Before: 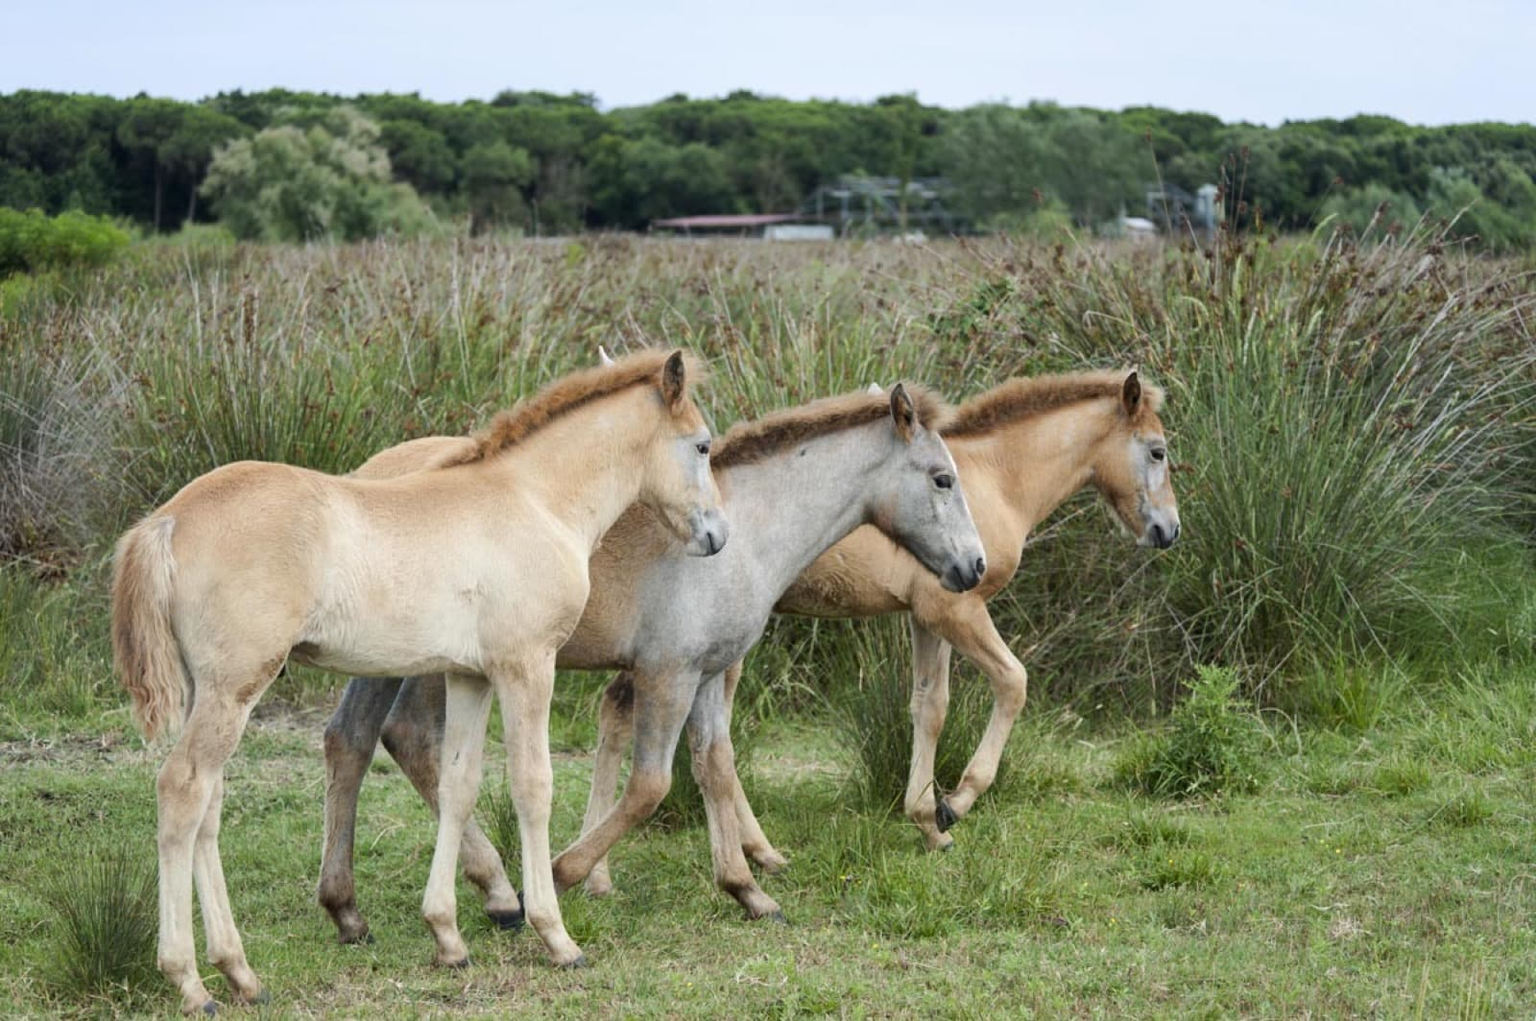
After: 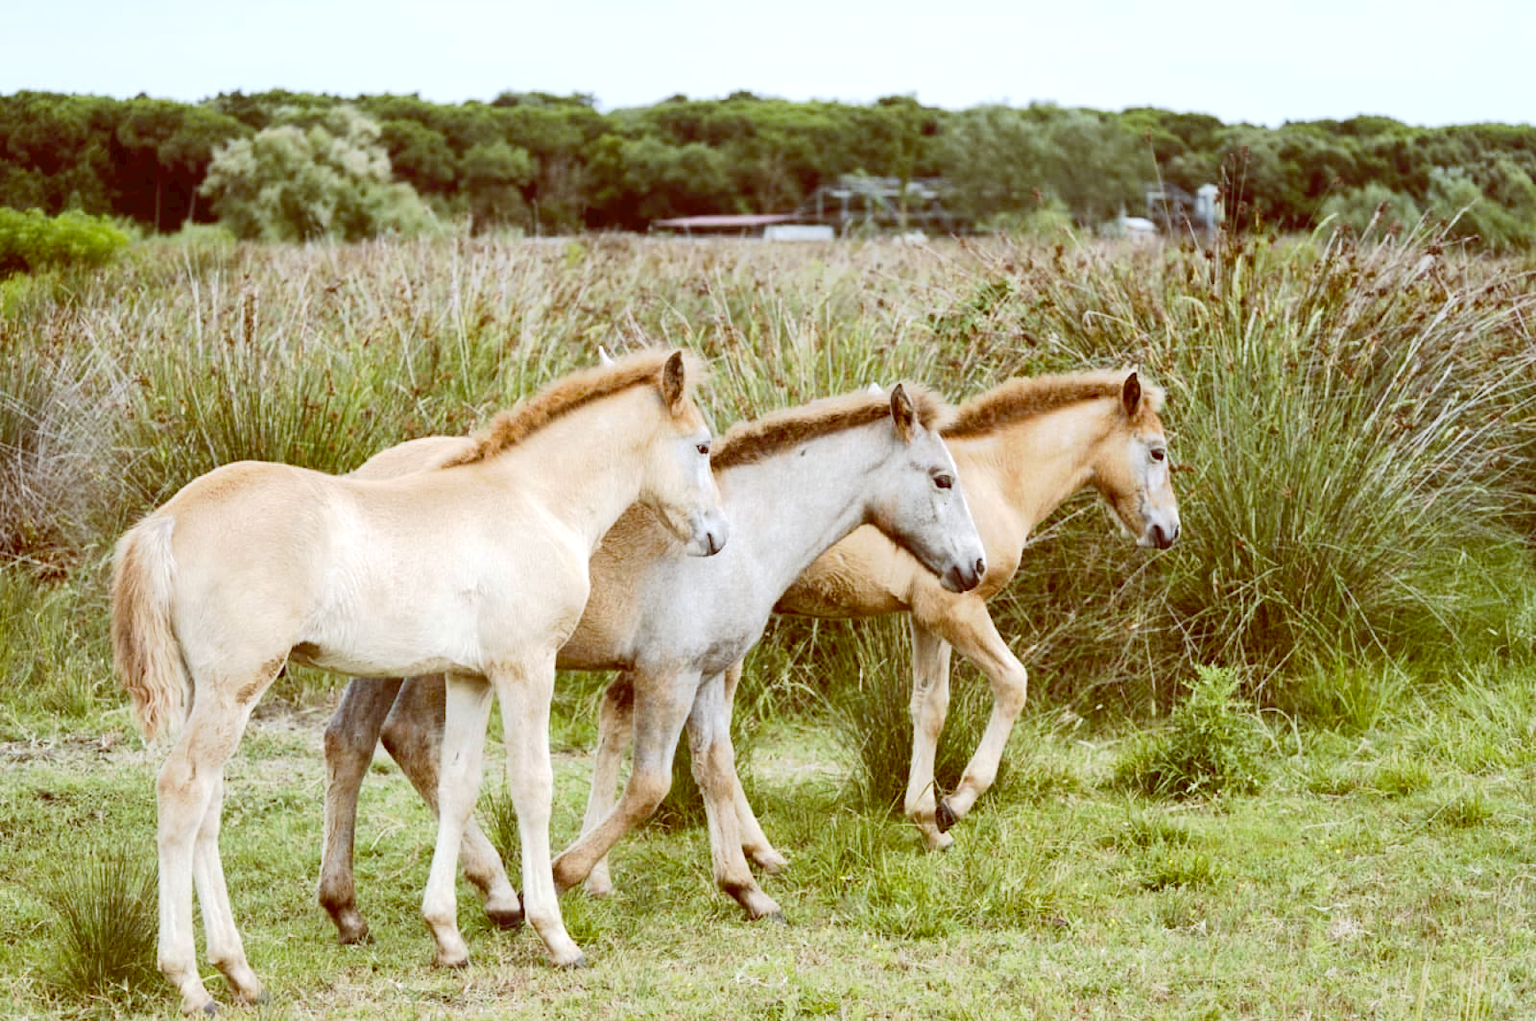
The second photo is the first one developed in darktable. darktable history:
tone equalizer: -8 EV -0.417 EV, -7 EV -0.389 EV, -6 EV -0.333 EV, -5 EV -0.222 EV, -3 EV 0.222 EV, -2 EV 0.333 EV, -1 EV 0.389 EV, +0 EV 0.417 EV, edges refinement/feathering 500, mask exposure compensation -1.57 EV, preserve details no
tone curve: curves: ch0 [(0, 0) (0.003, 0.059) (0.011, 0.059) (0.025, 0.057) (0.044, 0.055) (0.069, 0.057) (0.1, 0.083) (0.136, 0.128) (0.177, 0.185) (0.224, 0.242) (0.277, 0.308) (0.335, 0.383) (0.399, 0.468) (0.468, 0.547) (0.543, 0.632) (0.623, 0.71) (0.709, 0.801) (0.801, 0.859) (0.898, 0.922) (1, 1)], preserve colors none
color balance: lift [1, 1.011, 0.999, 0.989], gamma [1.109, 1.045, 1.039, 0.955], gain [0.917, 0.936, 0.952, 1.064], contrast 2.32%, contrast fulcrum 19%, output saturation 101%
